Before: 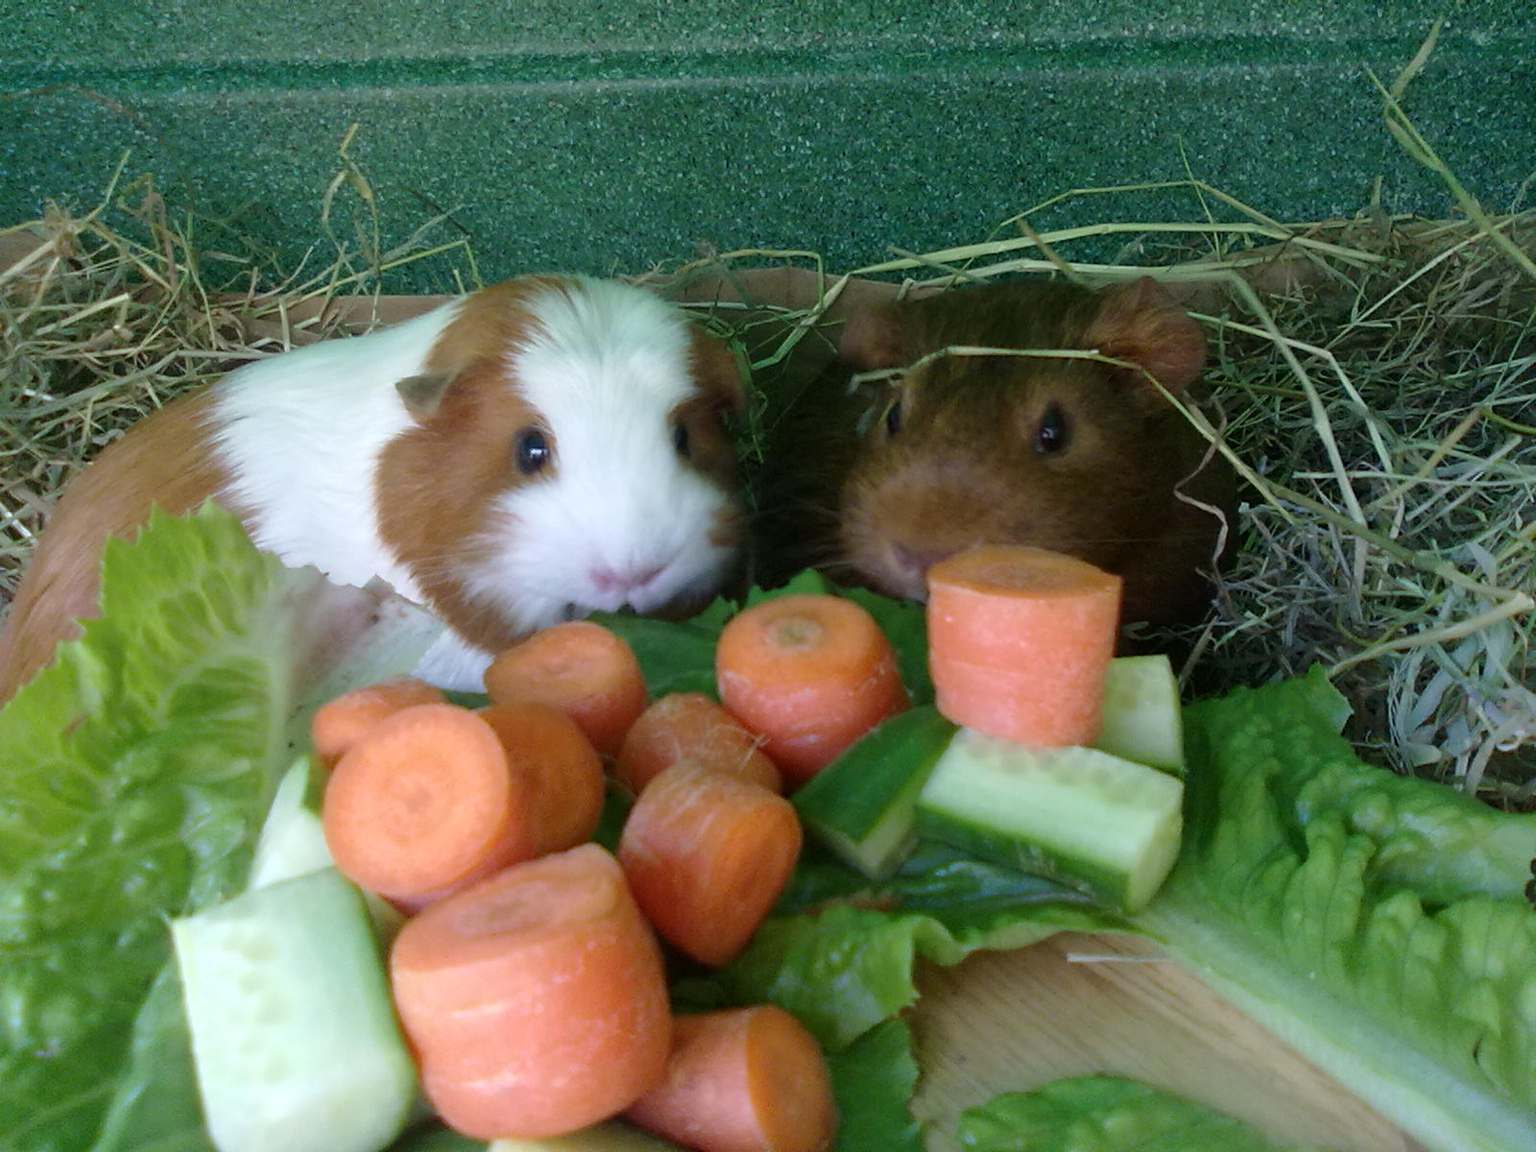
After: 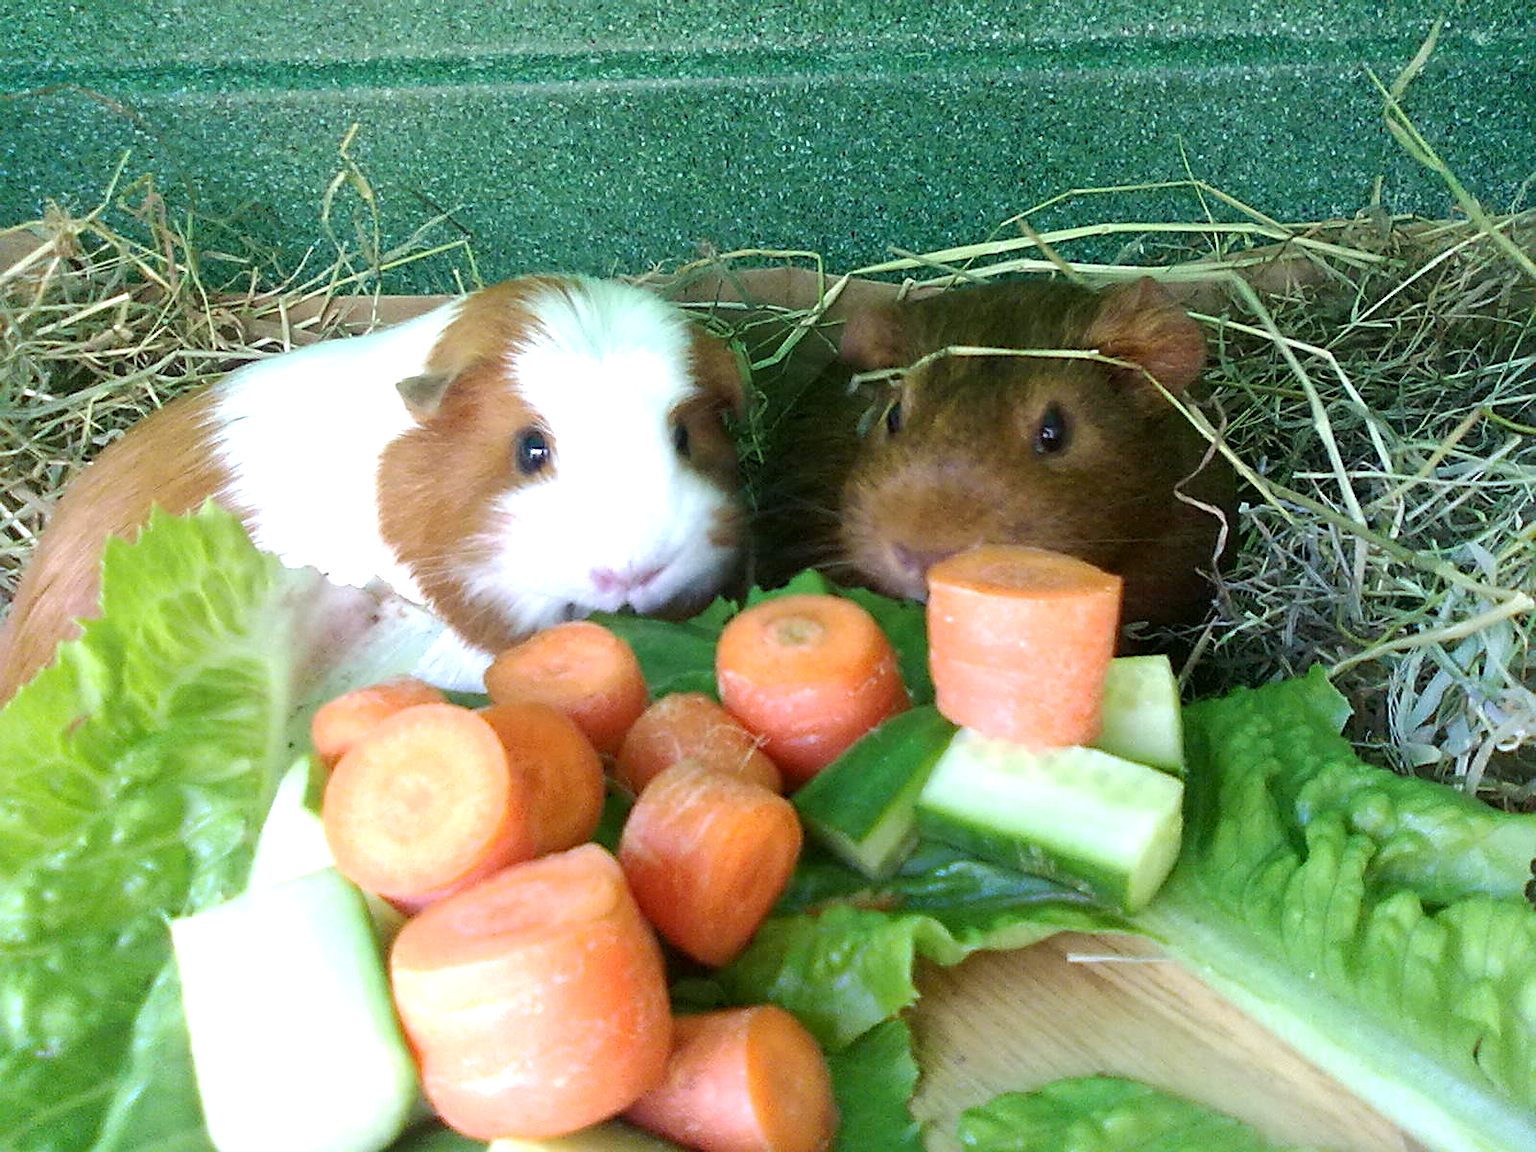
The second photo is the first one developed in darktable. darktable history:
exposure: black level correction 0.001, exposure 1.05 EV, compensate exposure bias true, compensate highlight preservation false
sharpen: on, module defaults
